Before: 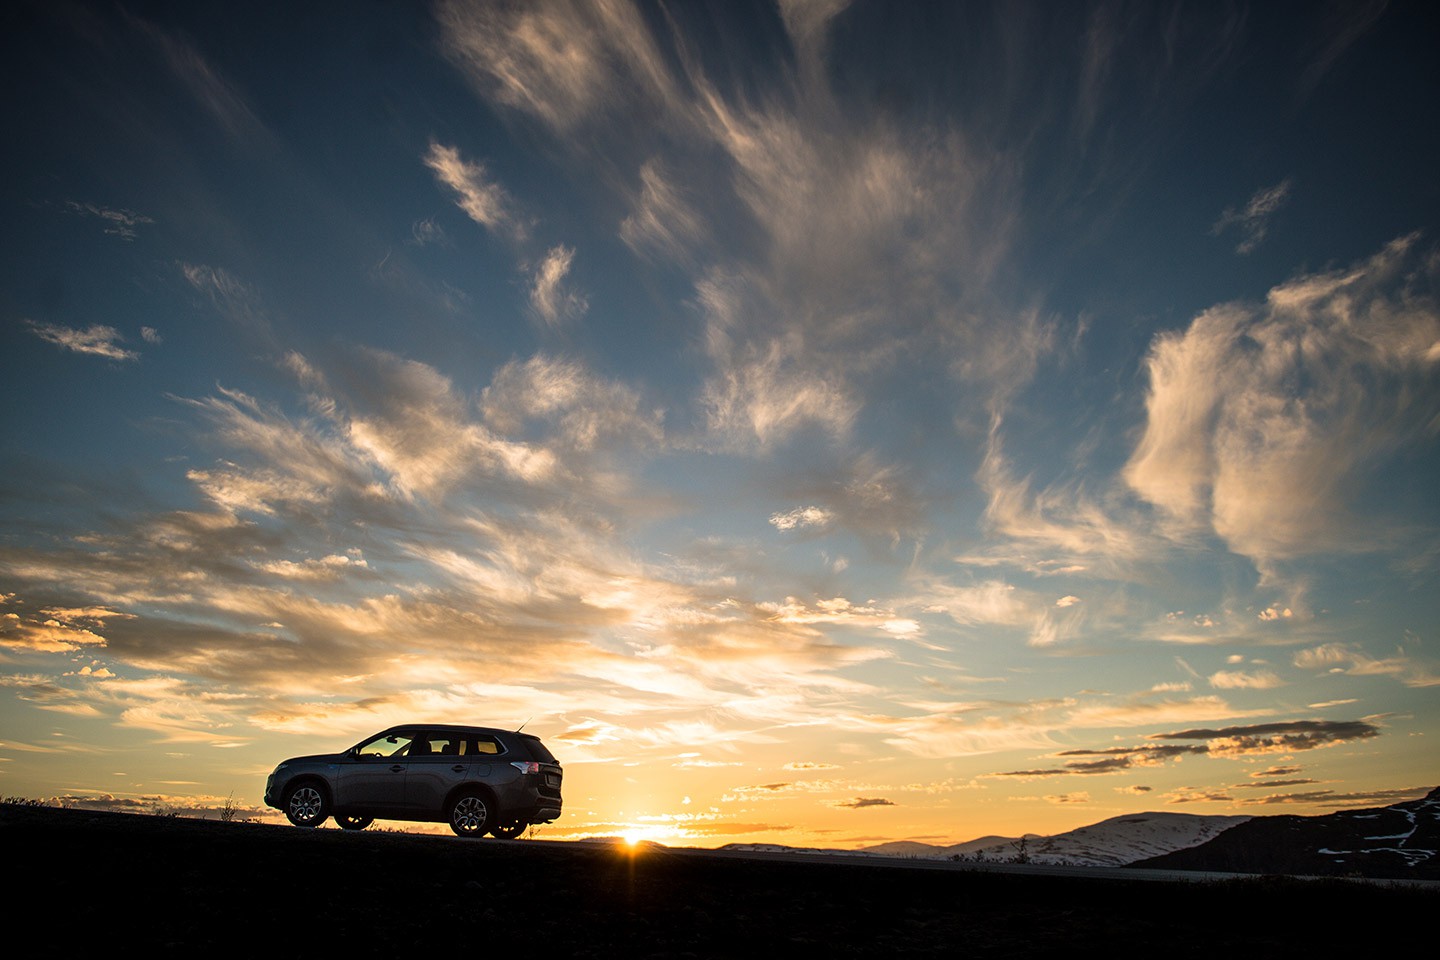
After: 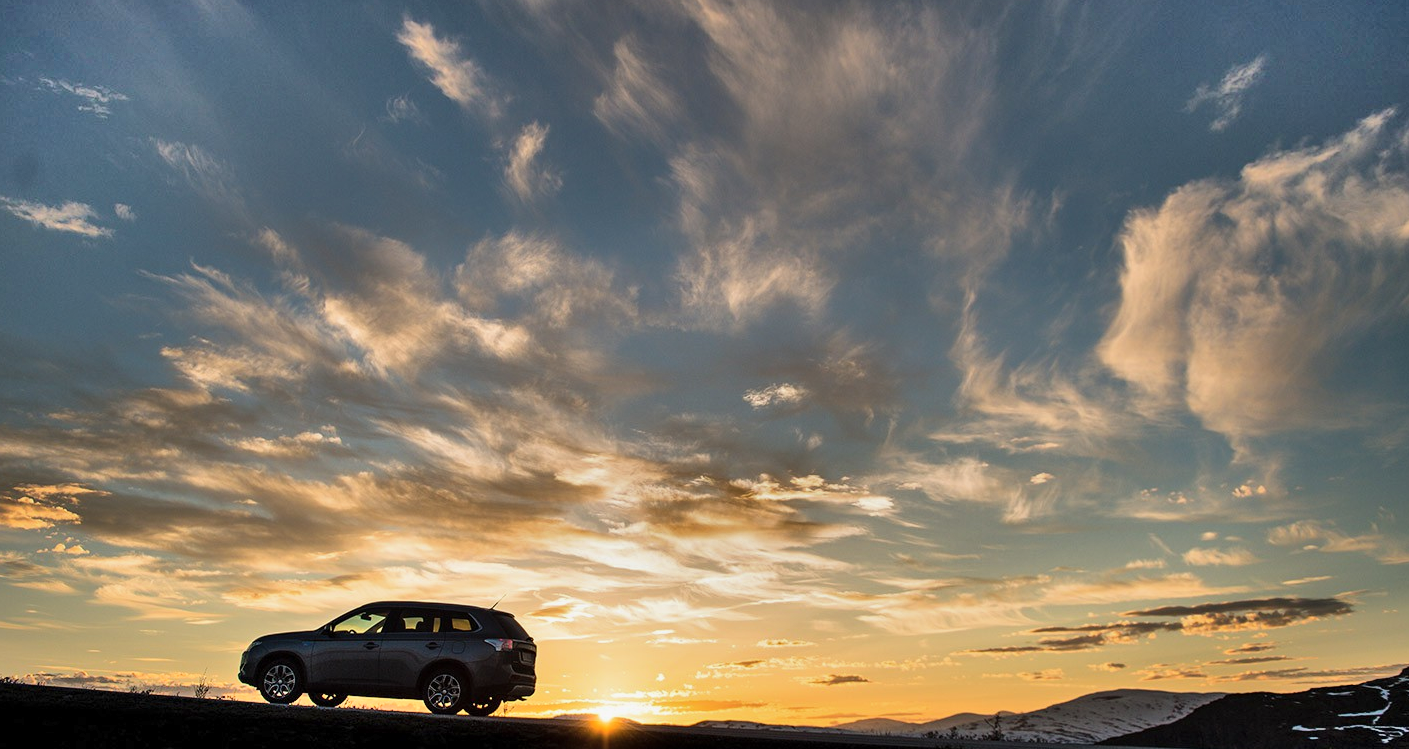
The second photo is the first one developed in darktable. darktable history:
crop and rotate: left 1.812%, top 12.86%, right 0.294%, bottom 9.041%
shadows and highlights: radius 124.25, shadows 98.21, white point adjustment -2.95, highlights -99.35, soften with gaussian
